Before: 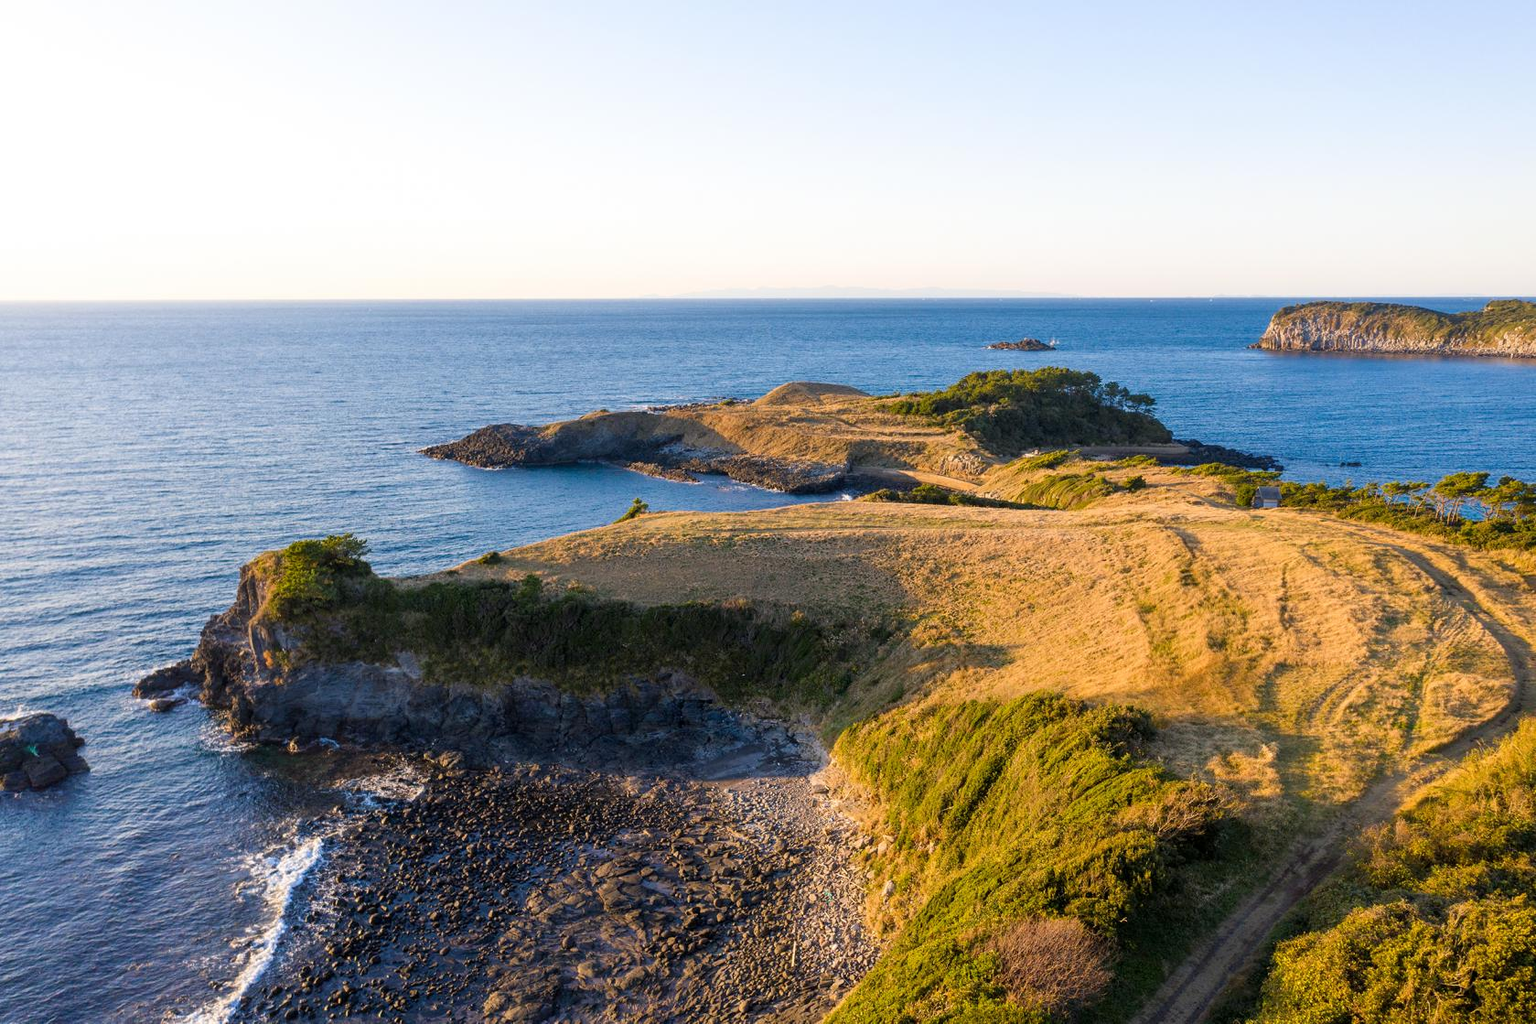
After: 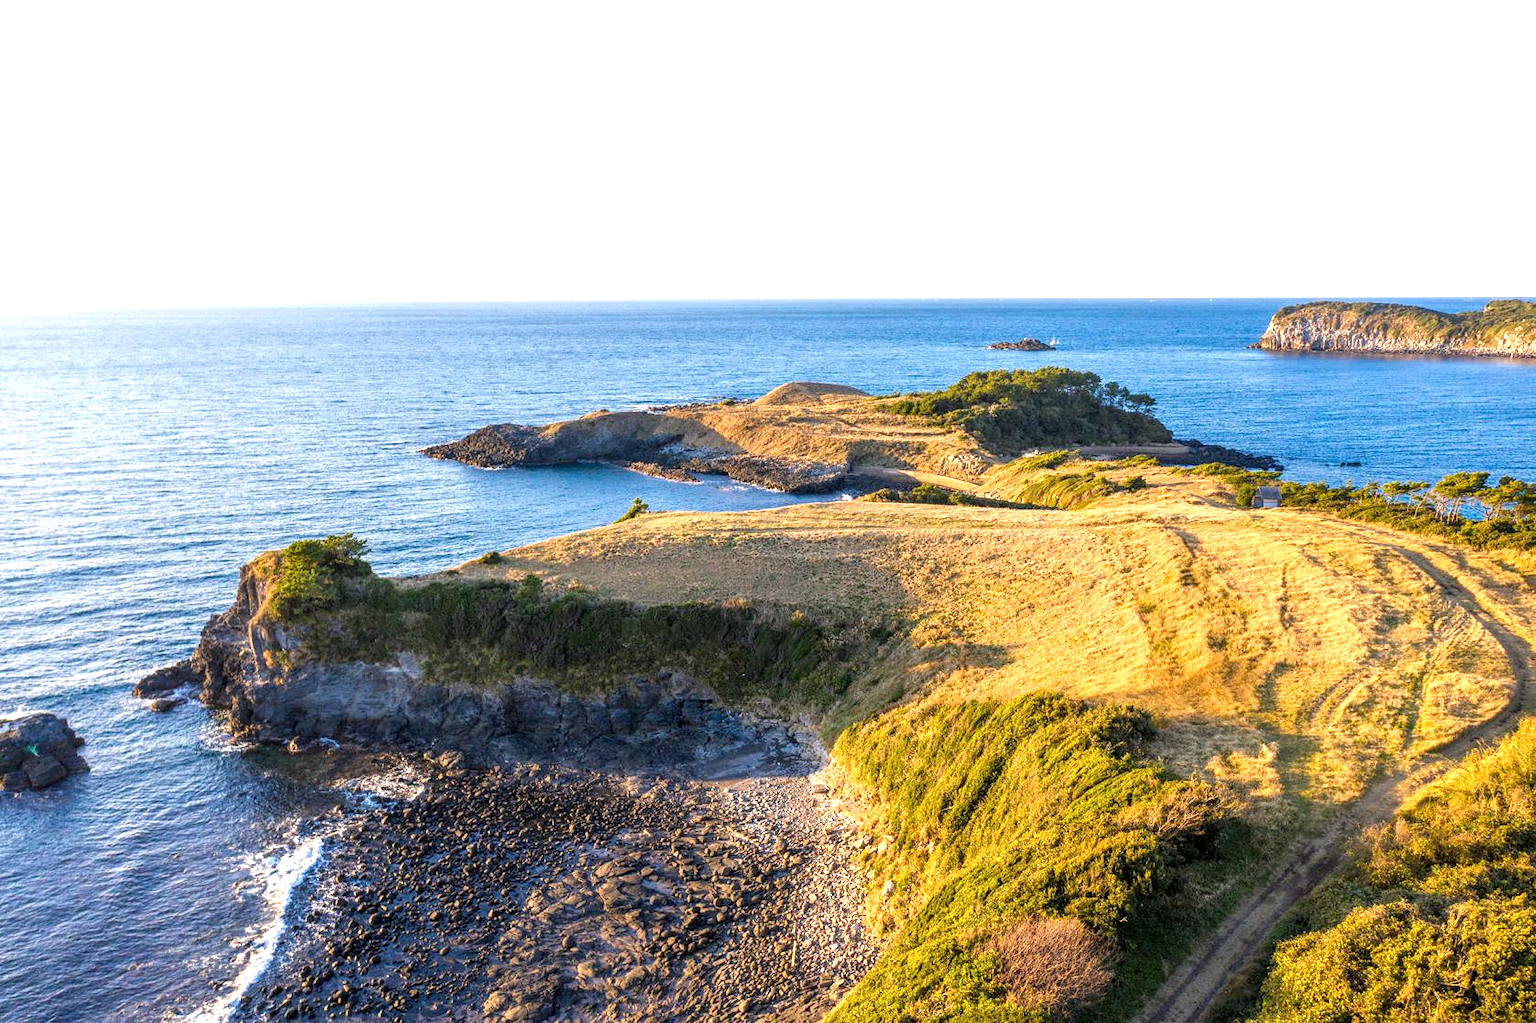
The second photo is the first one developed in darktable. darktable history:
exposure: exposure 0.785 EV, compensate highlight preservation false
local contrast: on, module defaults
